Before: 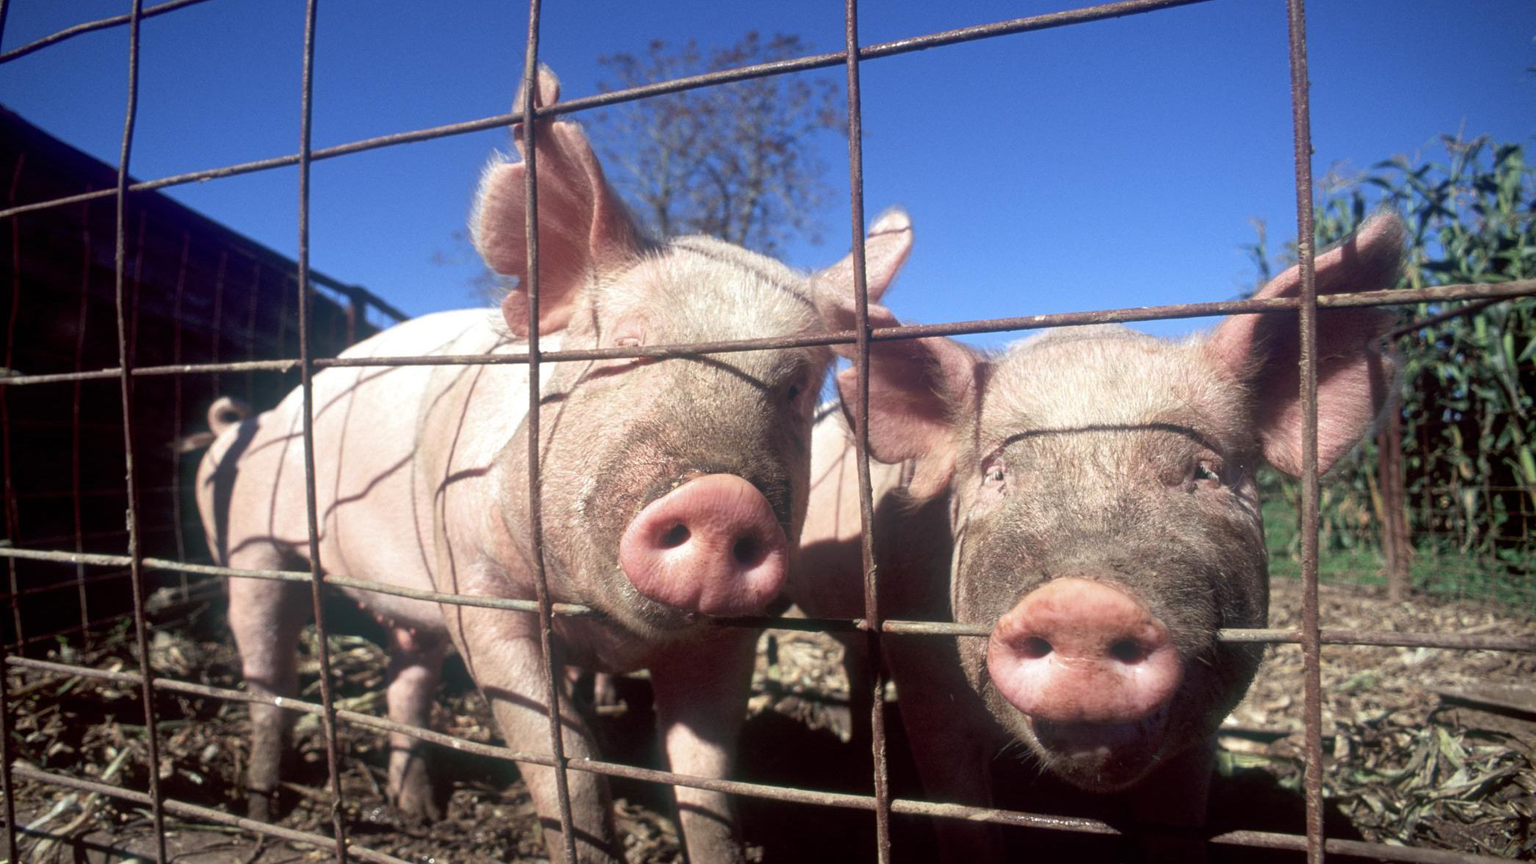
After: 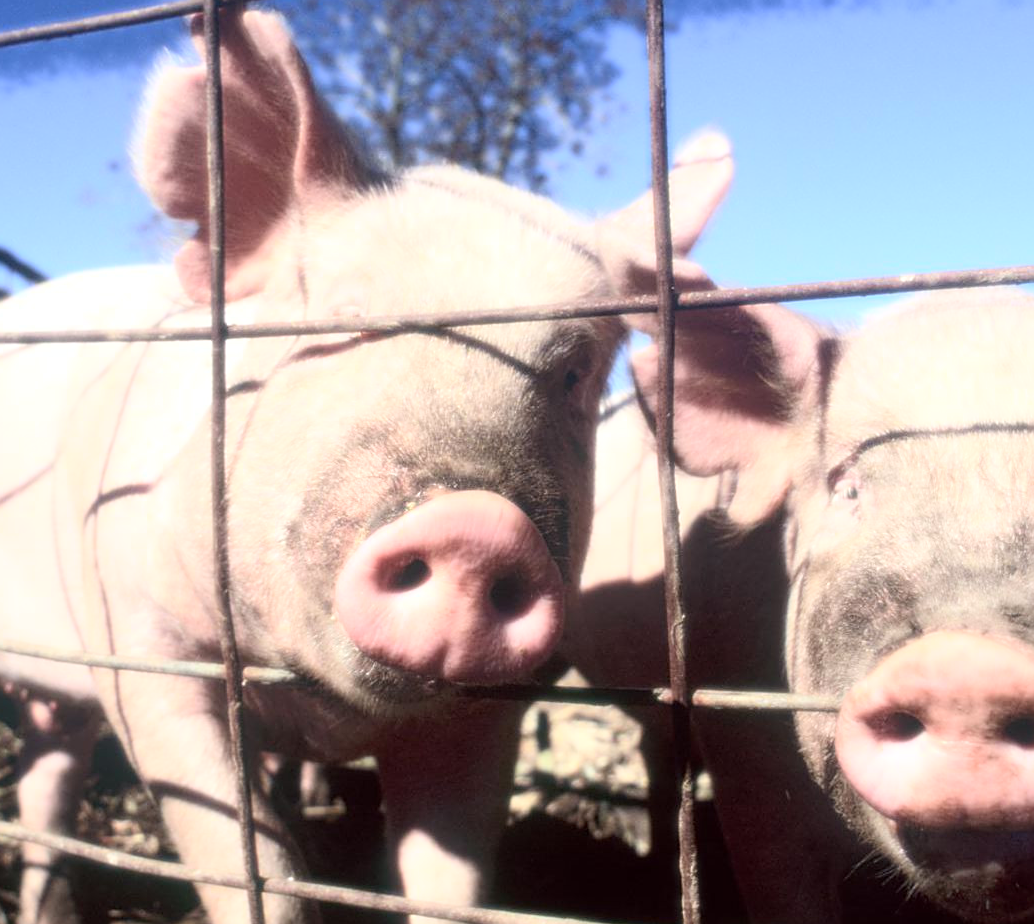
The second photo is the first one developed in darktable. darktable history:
bloom: size 0%, threshold 54.82%, strength 8.31%
crop and rotate: angle 0.02°, left 24.353%, top 13.219%, right 26.156%, bottom 8.224%
white balance: red 1, blue 1
sharpen: on, module defaults
